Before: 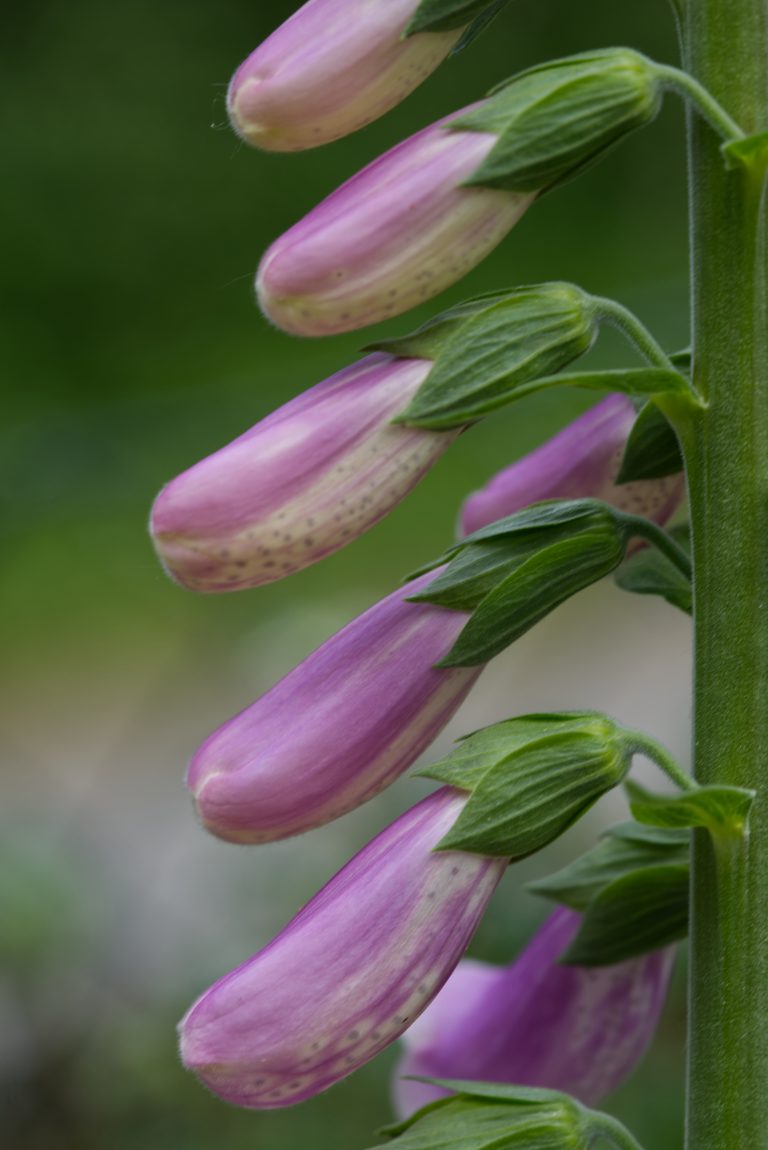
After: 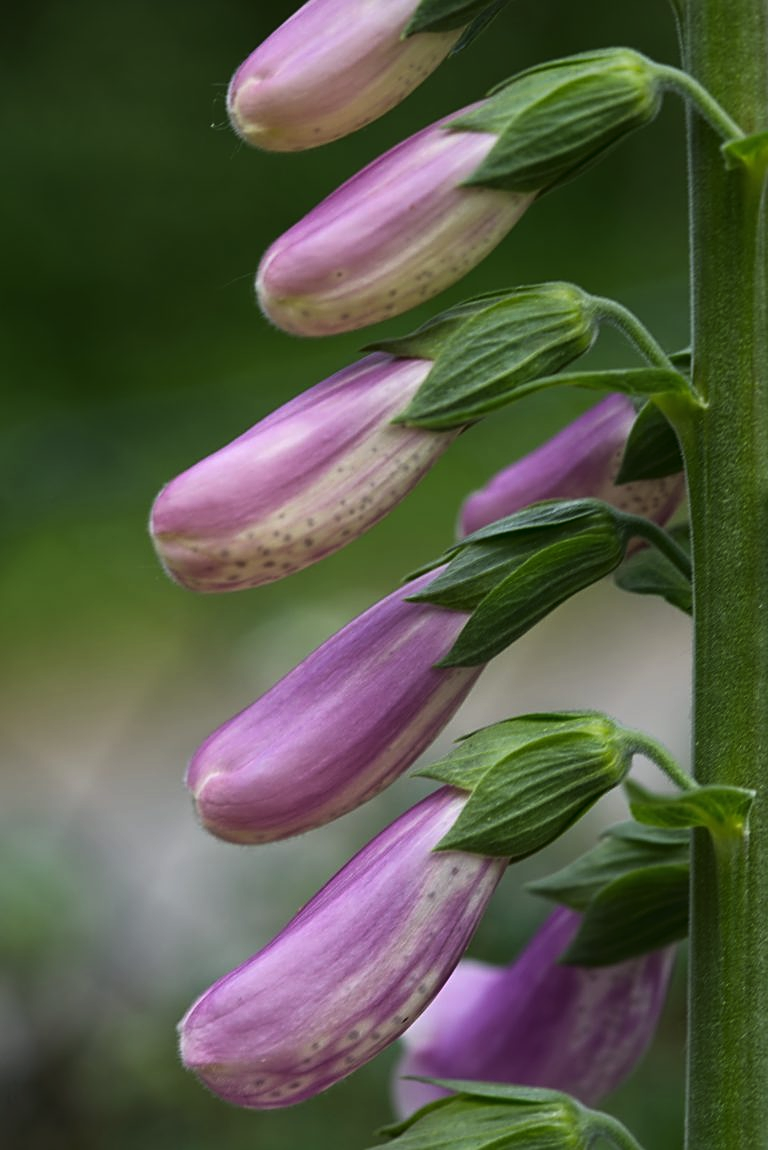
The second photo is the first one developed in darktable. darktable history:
sharpen: on, module defaults
tone curve: curves: ch0 [(0, 0) (0.003, 0.036) (0.011, 0.04) (0.025, 0.042) (0.044, 0.052) (0.069, 0.066) (0.1, 0.085) (0.136, 0.106) (0.177, 0.144) (0.224, 0.188) (0.277, 0.241) (0.335, 0.307) (0.399, 0.382) (0.468, 0.466) (0.543, 0.56) (0.623, 0.672) (0.709, 0.772) (0.801, 0.876) (0.898, 0.949) (1, 1)], color space Lab, linked channels, preserve colors none
